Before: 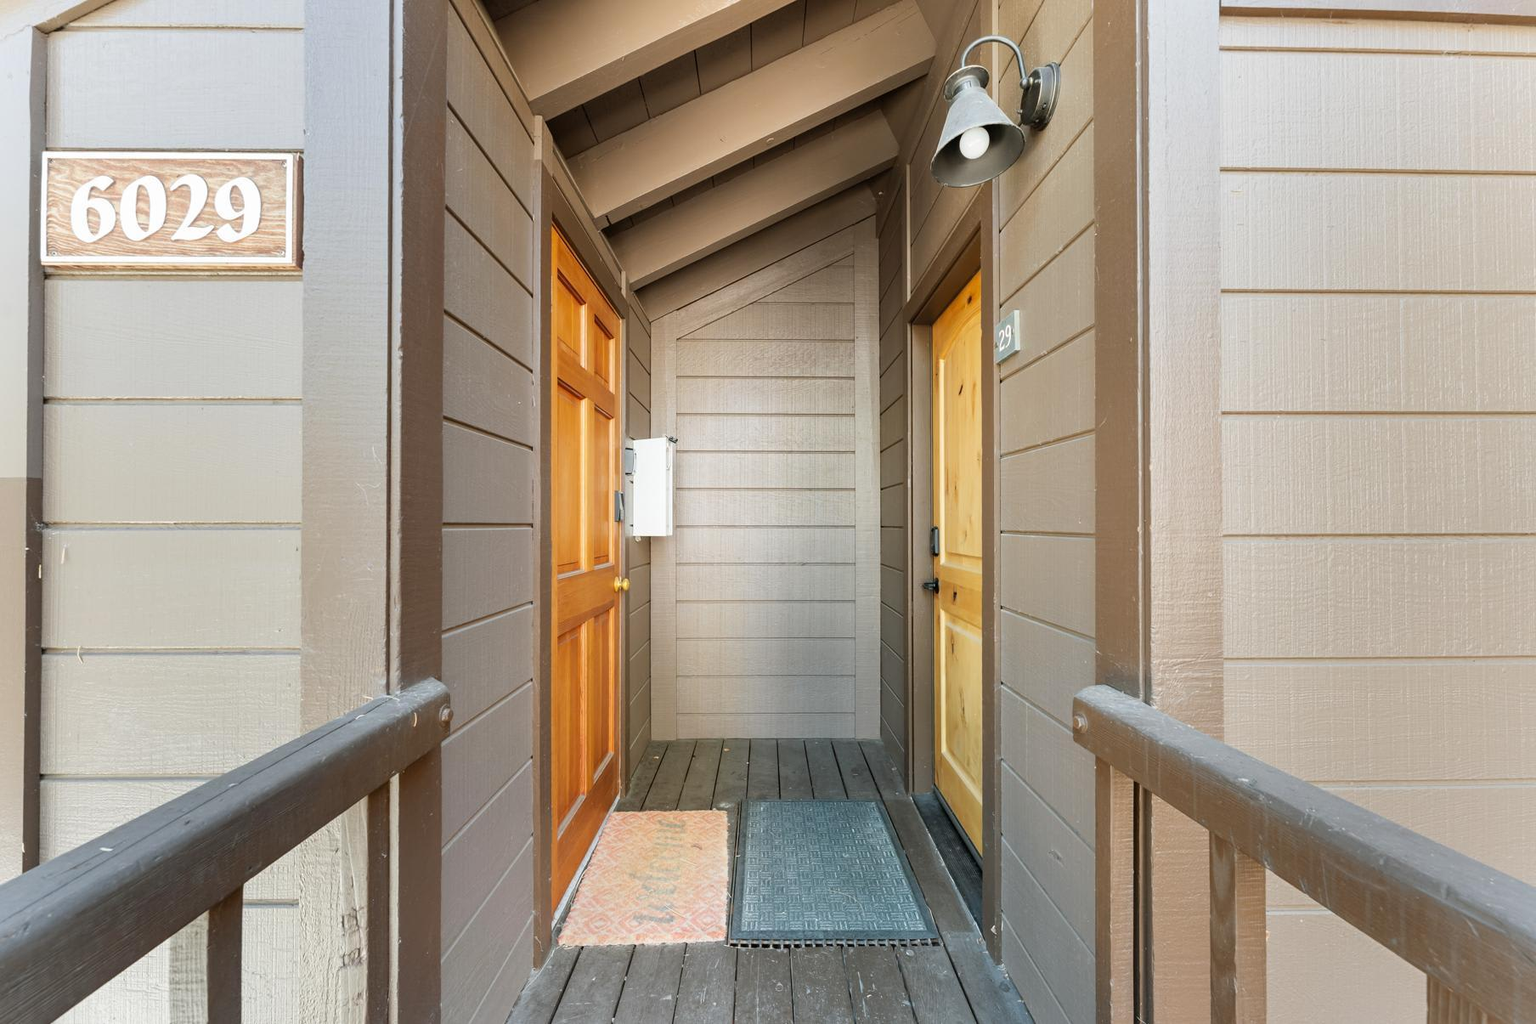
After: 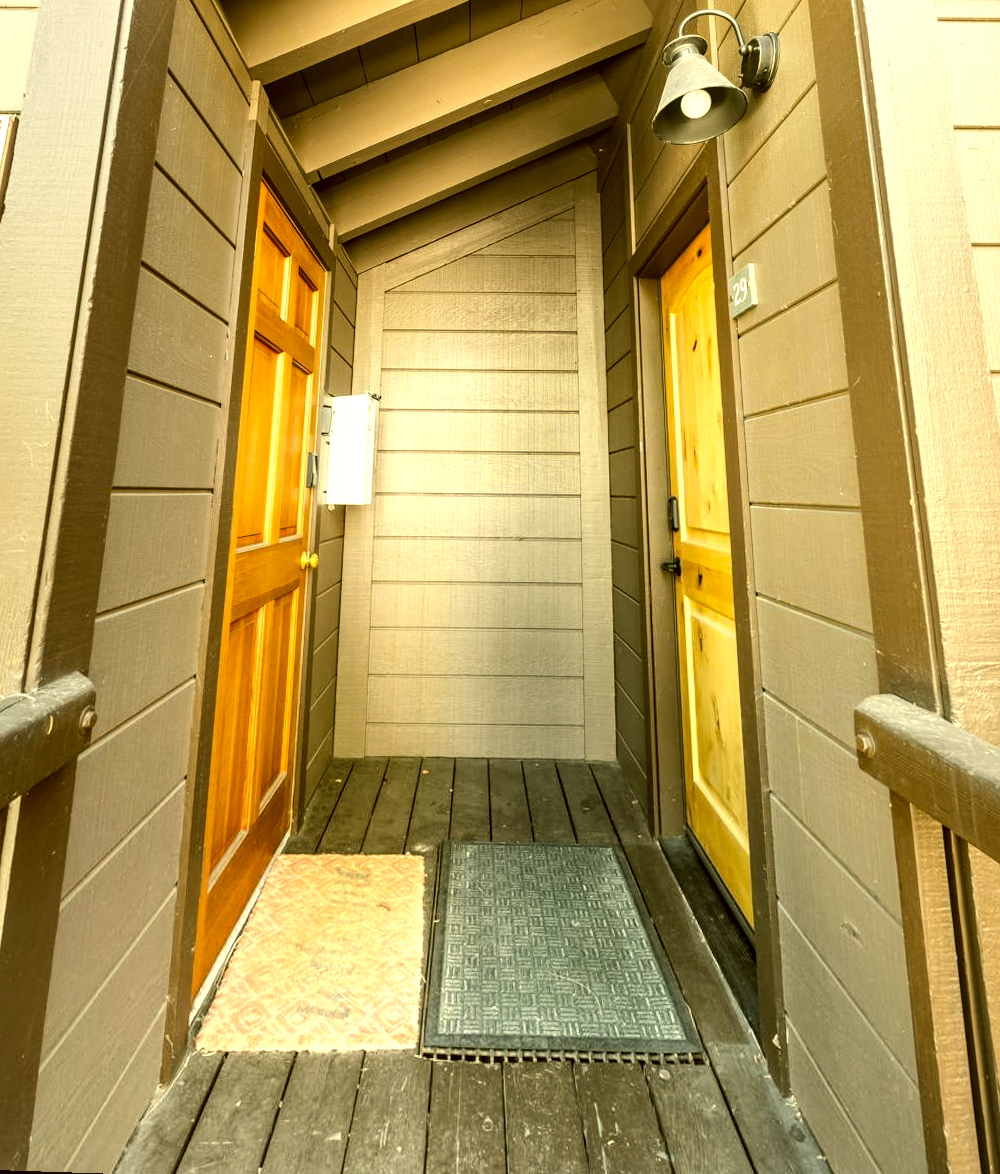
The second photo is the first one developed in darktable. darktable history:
color correction: highlights a* 0.162, highlights b* 29.53, shadows a* -0.162, shadows b* 21.09
rotate and perspective: rotation 0.72°, lens shift (vertical) -0.352, lens shift (horizontal) -0.051, crop left 0.152, crop right 0.859, crop top 0.019, crop bottom 0.964
tone equalizer: -8 EV -0.75 EV, -7 EV -0.7 EV, -6 EV -0.6 EV, -5 EV -0.4 EV, -3 EV 0.4 EV, -2 EV 0.6 EV, -1 EV 0.7 EV, +0 EV 0.75 EV, edges refinement/feathering 500, mask exposure compensation -1.57 EV, preserve details no
crop and rotate: left 15.446%, right 17.836%
local contrast: on, module defaults
